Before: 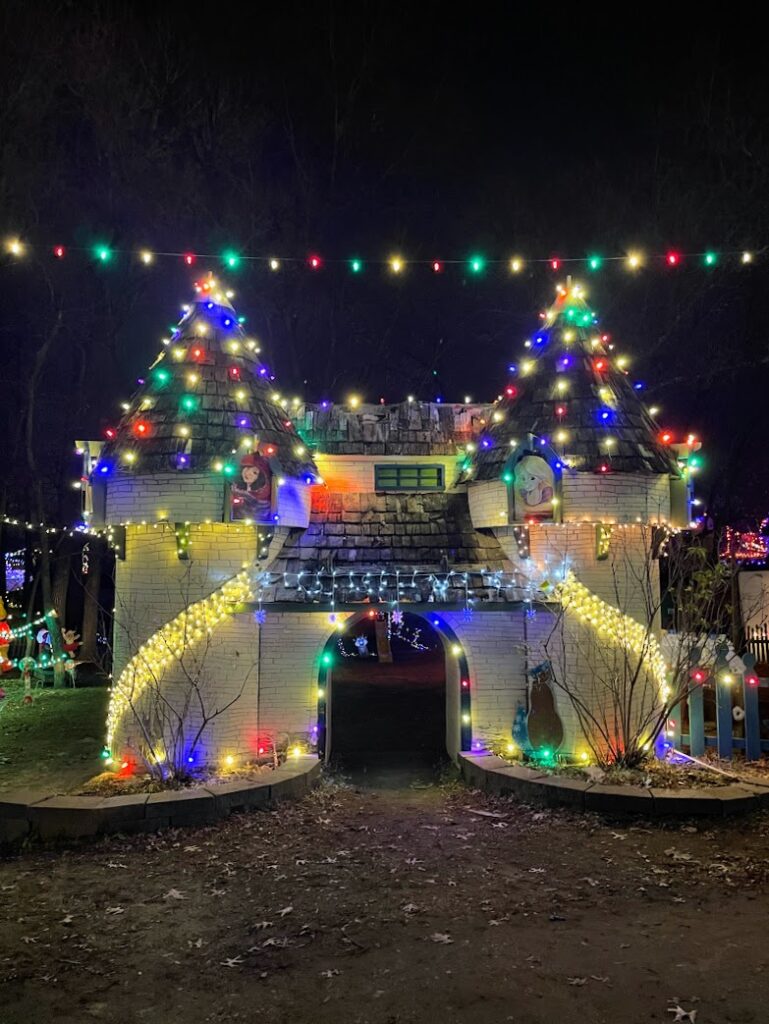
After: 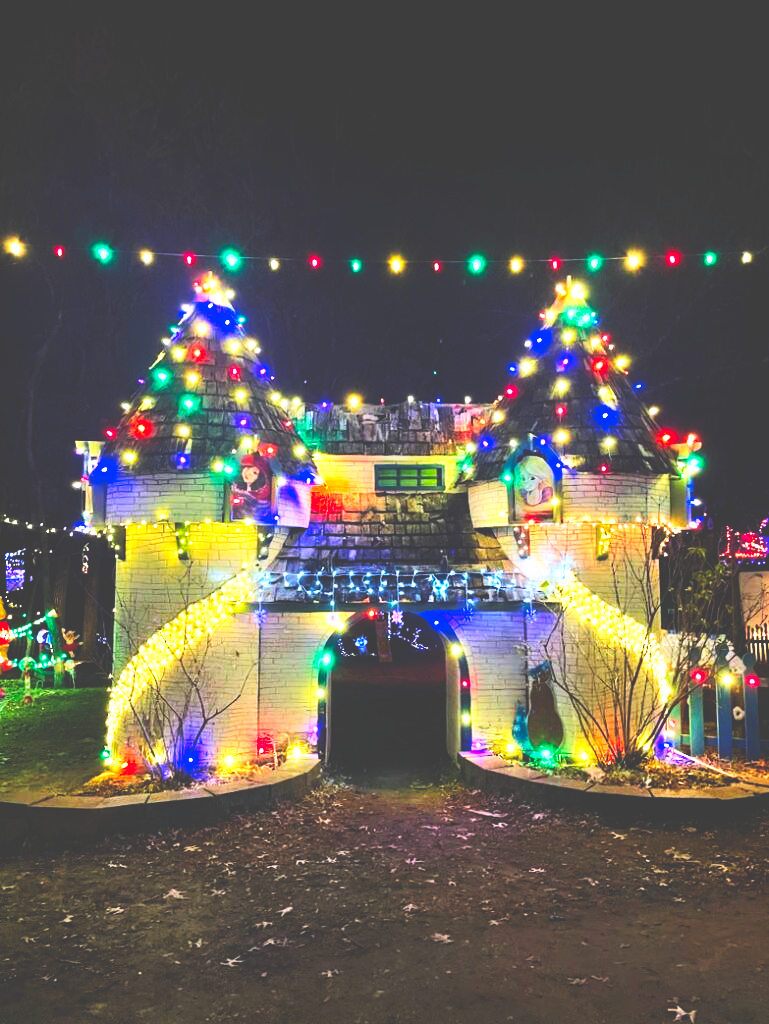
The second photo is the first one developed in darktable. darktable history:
contrast brightness saturation: contrast 0.204, brightness 0.163, saturation 0.228
base curve: curves: ch0 [(0, 0.036) (0.007, 0.037) (0.604, 0.887) (1, 1)], preserve colors none
exposure: black level correction 0.001, exposure 0.498 EV, compensate highlight preservation false
color balance rgb: perceptual saturation grading › global saturation 0.342%, perceptual saturation grading › highlights -16.985%, perceptual saturation grading › mid-tones 32.973%, perceptual saturation grading › shadows 50.418%, global vibrance 24.515%
